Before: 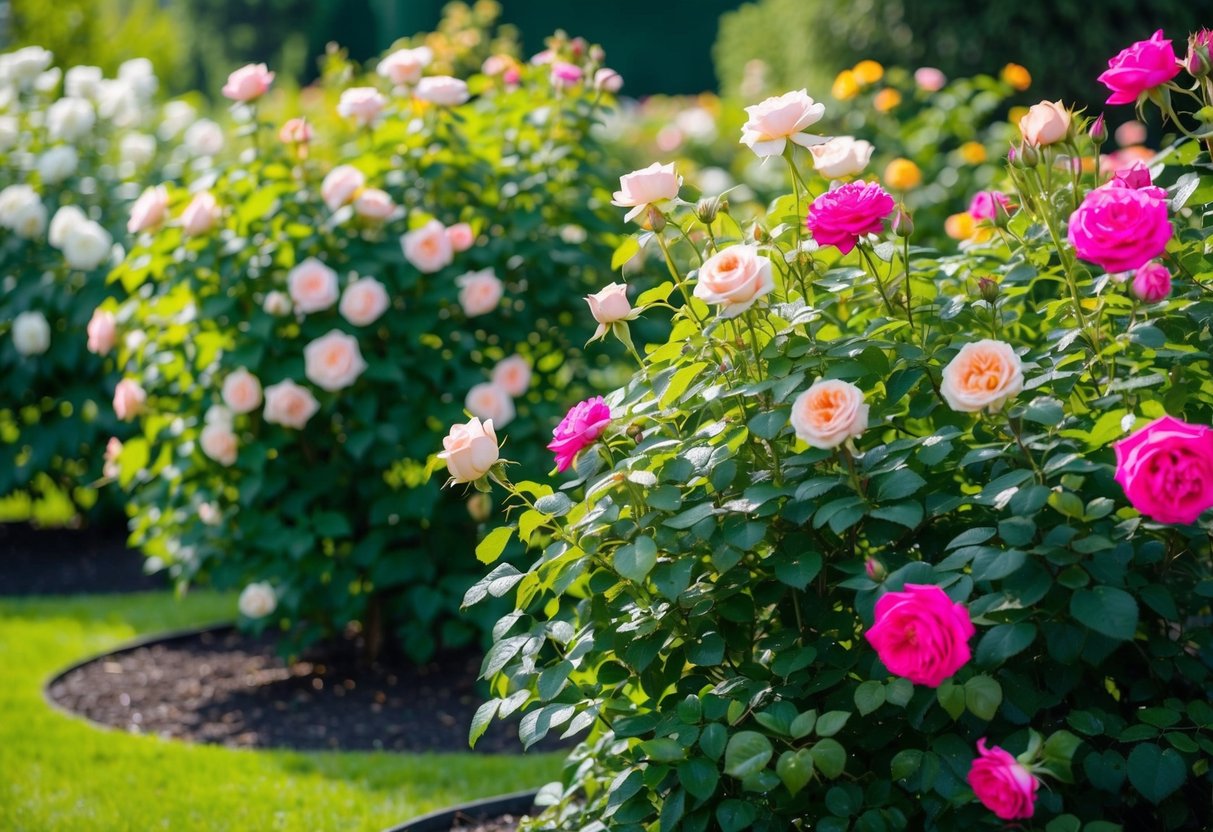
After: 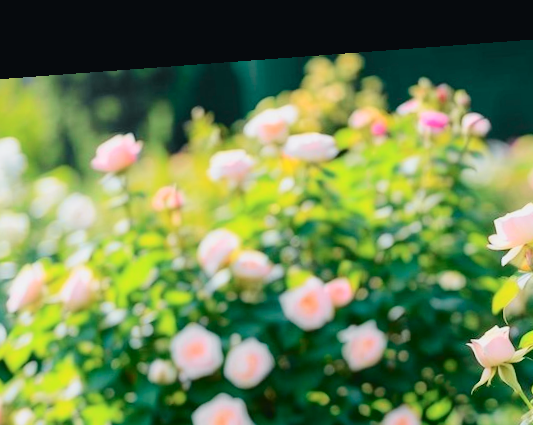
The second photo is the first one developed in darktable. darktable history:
rotate and perspective: rotation -4.25°, automatic cropping off
rgb levels: preserve colors max RGB
crop and rotate: left 10.817%, top 0.062%, right 47.194%, bottom 53.626%
tone curve: curves: ch0 [(0, 0.026) (0.104, 0.1) (0.233, 0.262) (0.398, 0.507) (0.498, 0.621) (0.65, 0.757) (0.835, 0.883) (1, 0.961)]; ch1 [(0, 0) (0.346, 0.307) (0.408, 0.369) (0.453, 0.457) (0.482, 0.476) (0.502, 0.498) (0.521, 0.507) (0.553, 0.554) (0.638, 0.646) (0.693, 0.727) (1, 1)]; ch2 [(0, 0) (0.366, 0.337) (0.434, 0.46) (0.485, 0.494) (0.5, 0.494) (0.511, 0.508) (0.537, 0.55) (0.579, 0.599) (0.663, 0.67) (1, 1)], color space Lab, independent channels, preserve colors none
